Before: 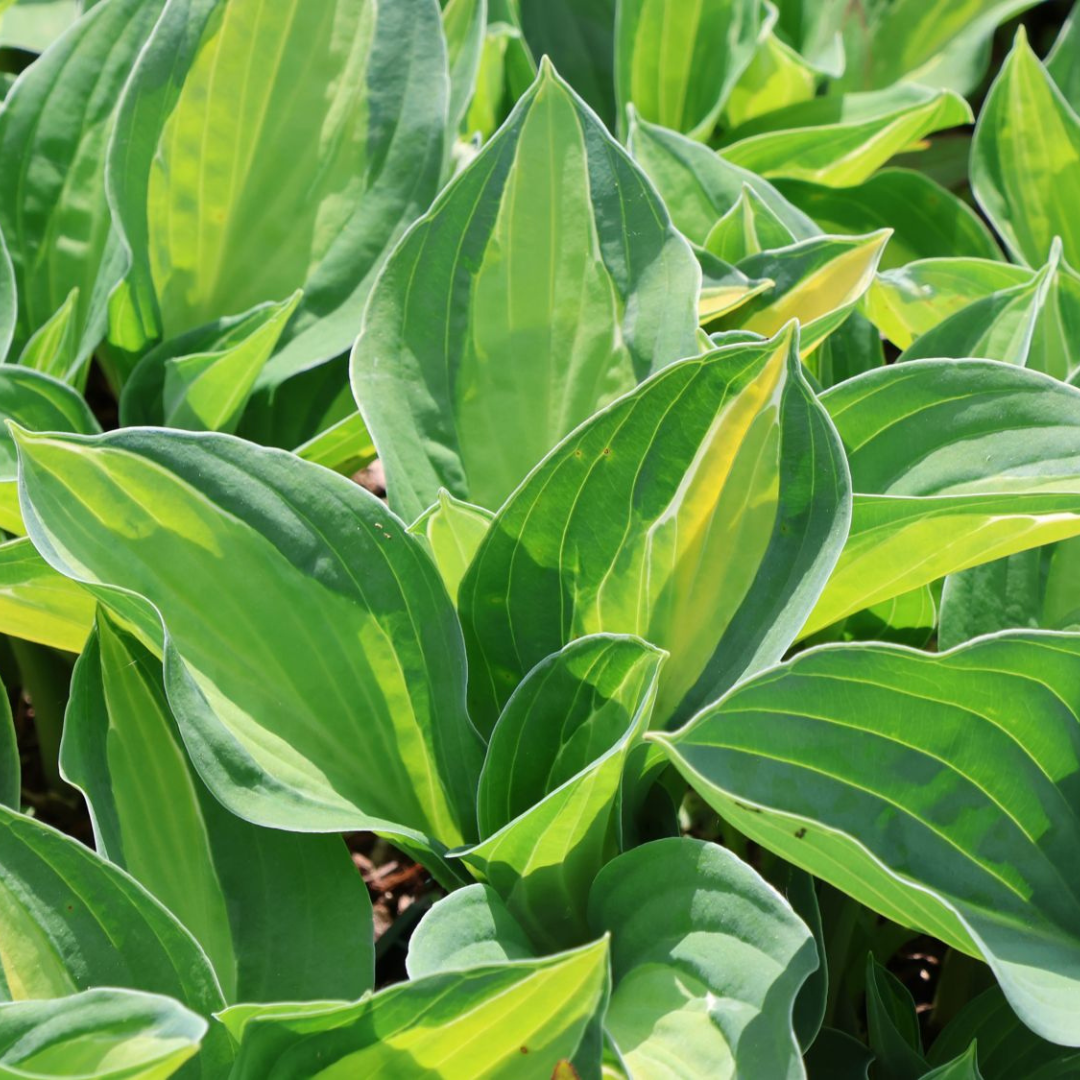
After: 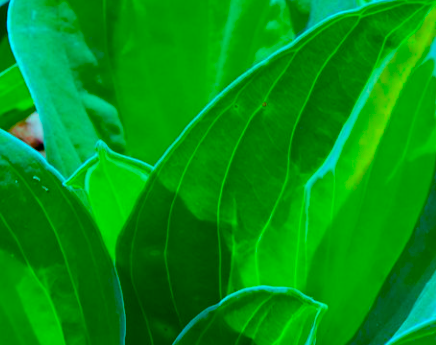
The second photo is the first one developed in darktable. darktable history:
crop: left 31.751%, top 32.172%, right 27.8%, bottom 35.83%
white balance: red 1.066, blue 1.119
color balance rgb: shadows lift › luminance -7.7%, shadows lift › chroma 2.13%, shadows lift › hue 165.27°, power › luminance -7.77%, power › chroma 1.34%, power › hue 330.55°, highlights gain › luminance -33.33%, highlights gain › chroma 5.68%, highlights gain › hue 217.2°, global offset › luminance -0.33%, global offset › chroma 0.11%, global offset › hue 165.27°, perceptual saturation grading › global saturation 27.72%, perceptual saturation grading › highlights -25%, perceptual saturation grading › mid-tones 25%, perceptual saturation grading › shadows 50%
color correction: highlights a* -10.77, highlights b* 9.8, saturation 1.72
